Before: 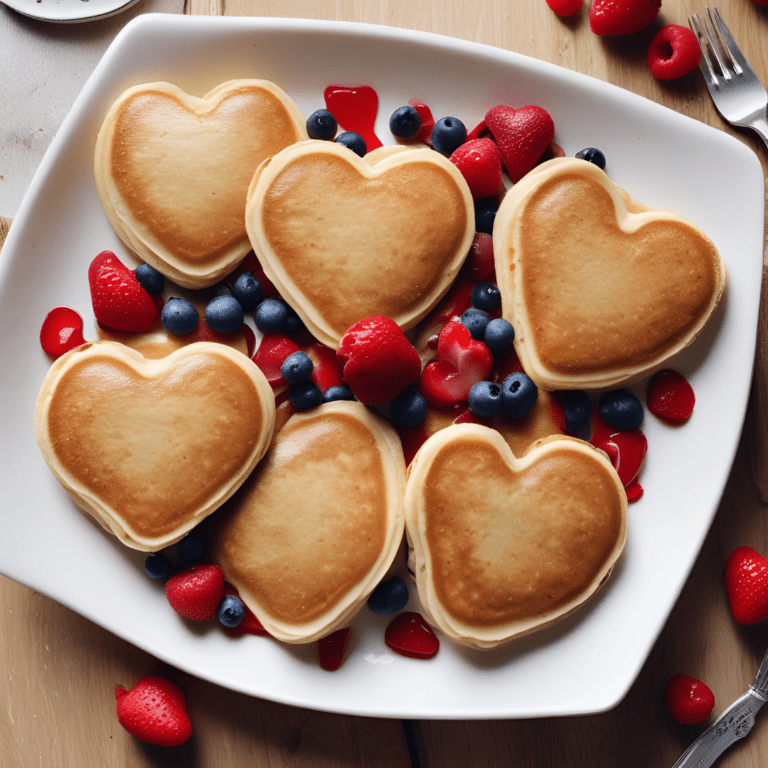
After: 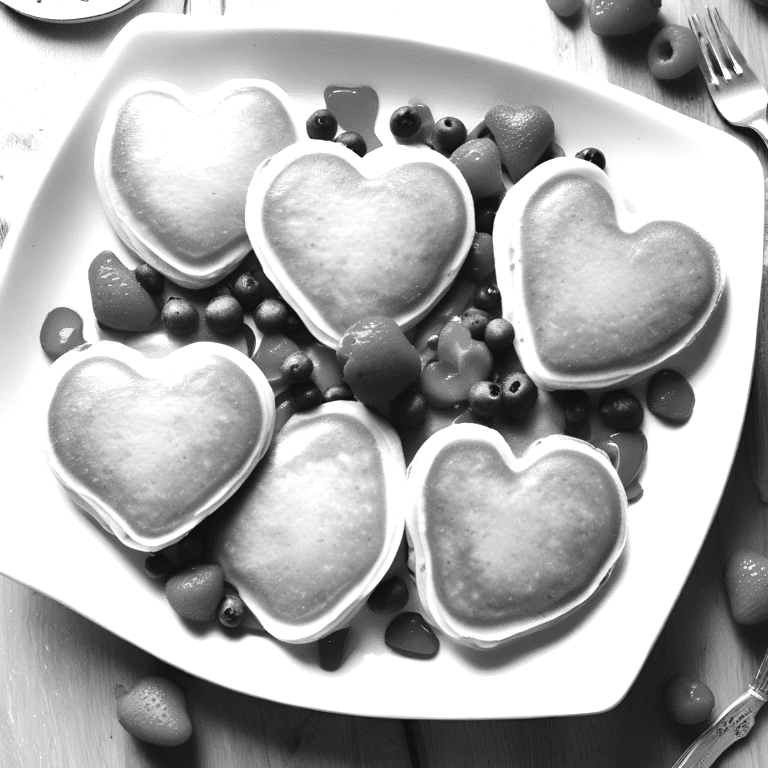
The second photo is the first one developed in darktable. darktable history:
exposure: black level correction 0, exposure 1 EV, compensate exposure bias true, compensate highlight preservation false
contrast brightness saturation: brightness -0.02, saturation 0.35
monochrome: on, module defaults
